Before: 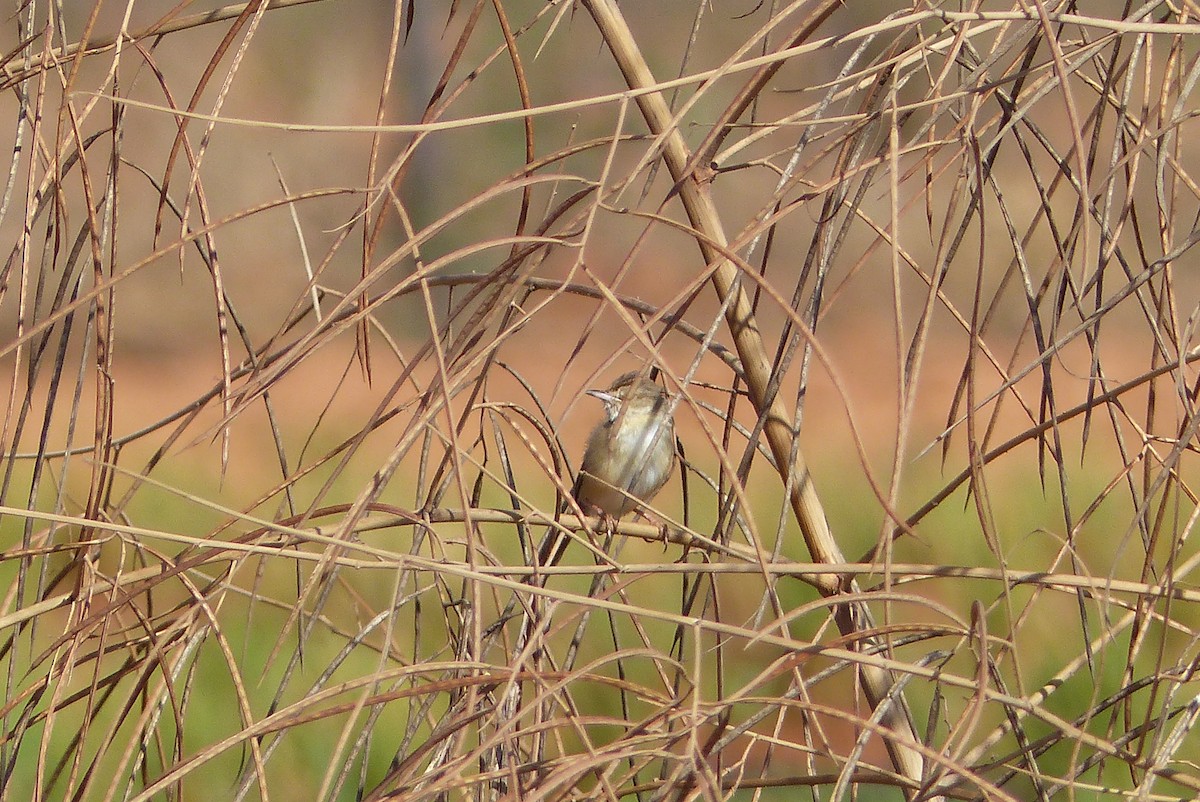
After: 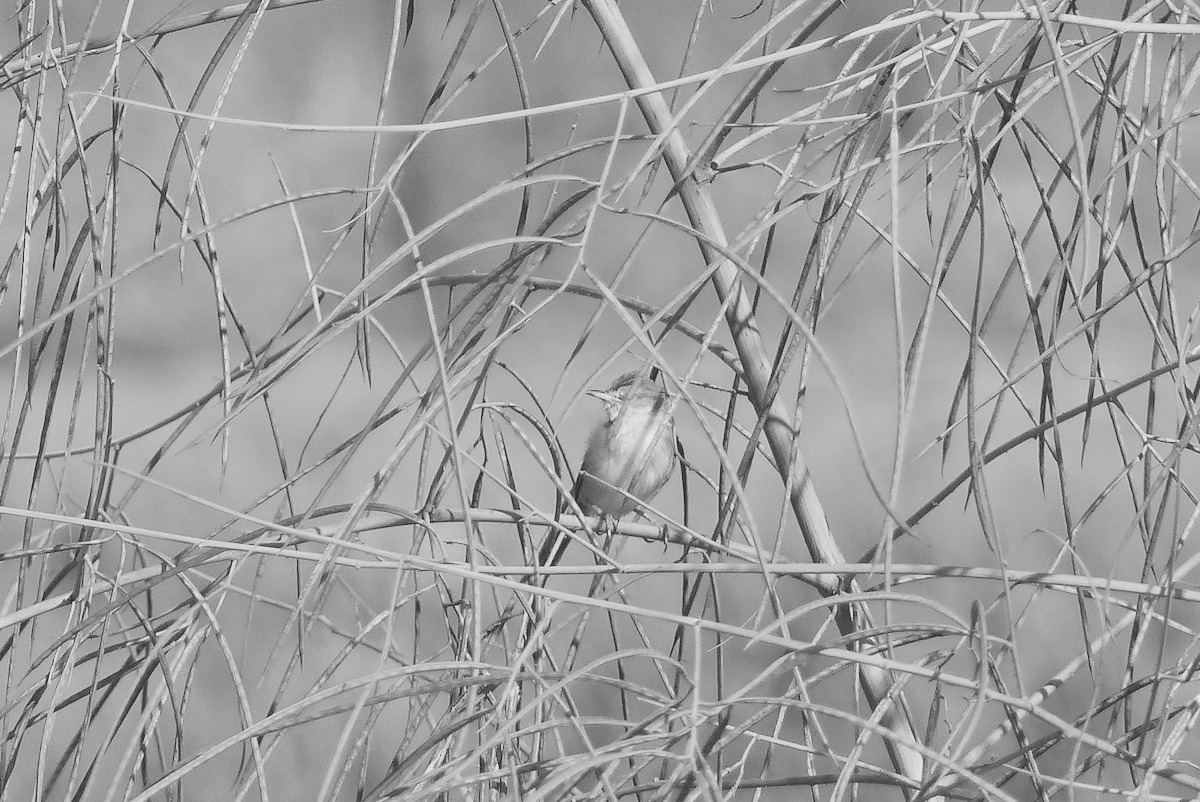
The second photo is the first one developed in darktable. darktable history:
contrast brightness saturation: contrast 0.2, brightness 0.2, saturation 0.8
monochrome: a 14.95, b -89.96
color balance: lift [1.007, 1, 1, 1], gamma [1.097, 1, 1, 1]
